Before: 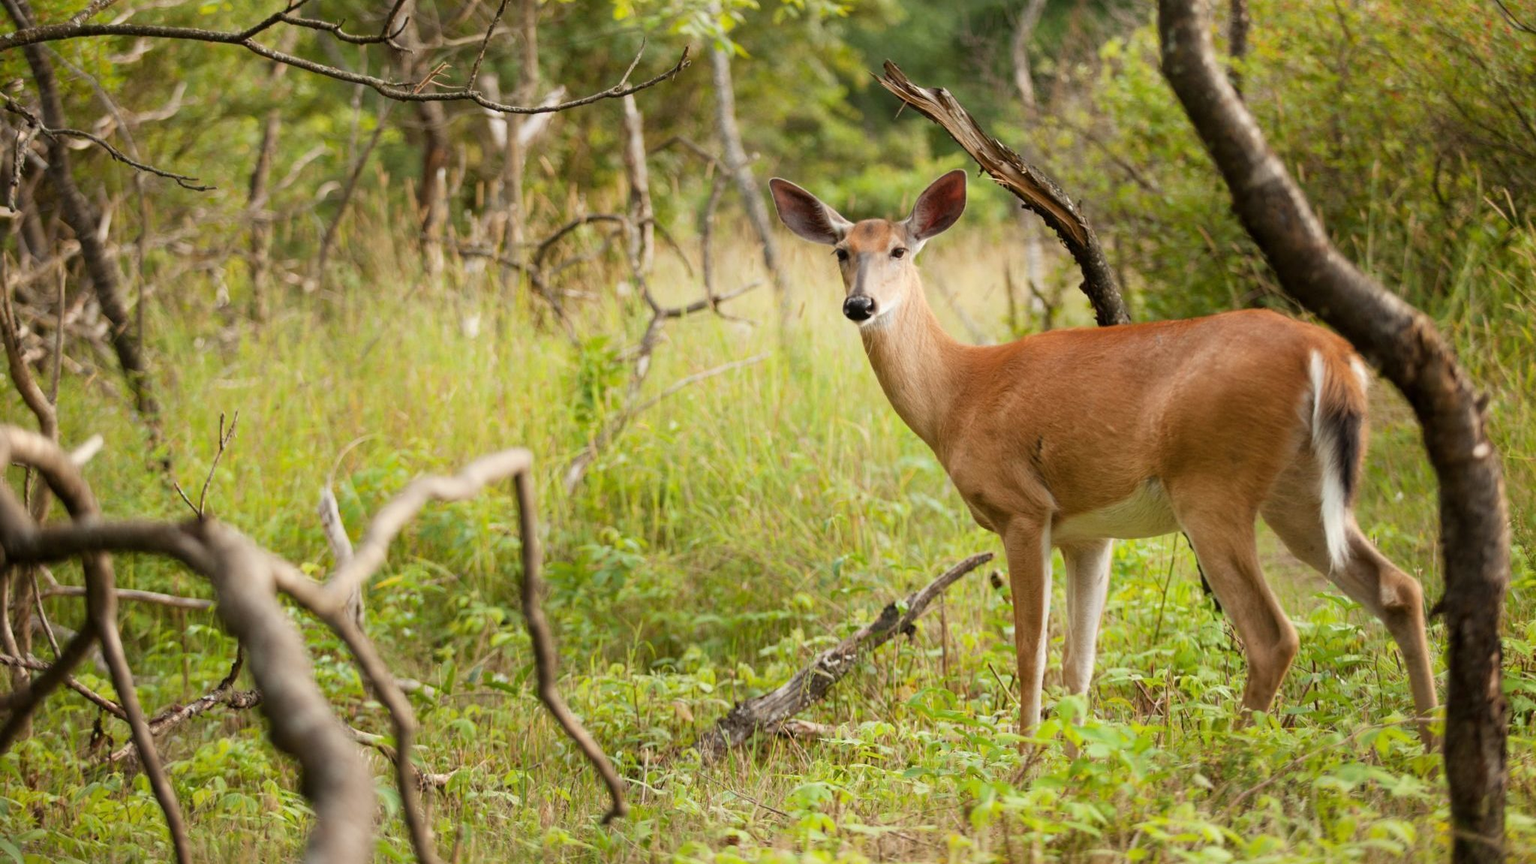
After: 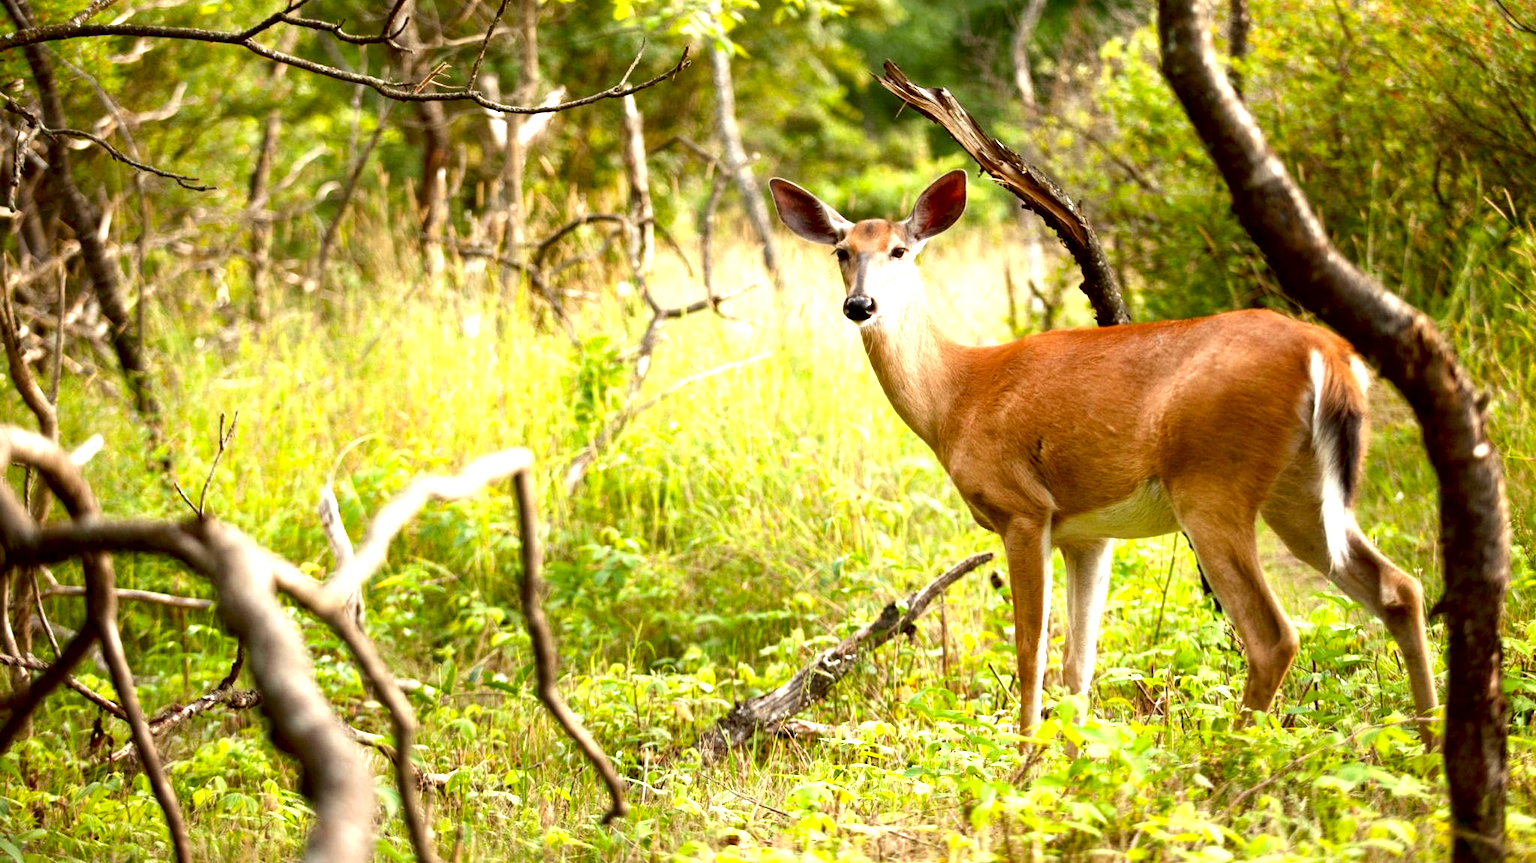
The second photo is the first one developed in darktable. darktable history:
exposure: black level correction 0.011, exposure 1.088 EV, compensate exposure bias true, compensate highlight preservation false
contrast brightness saturation: brightness -0.2, saturation 0.08
tone equalizer: on, module defaults
